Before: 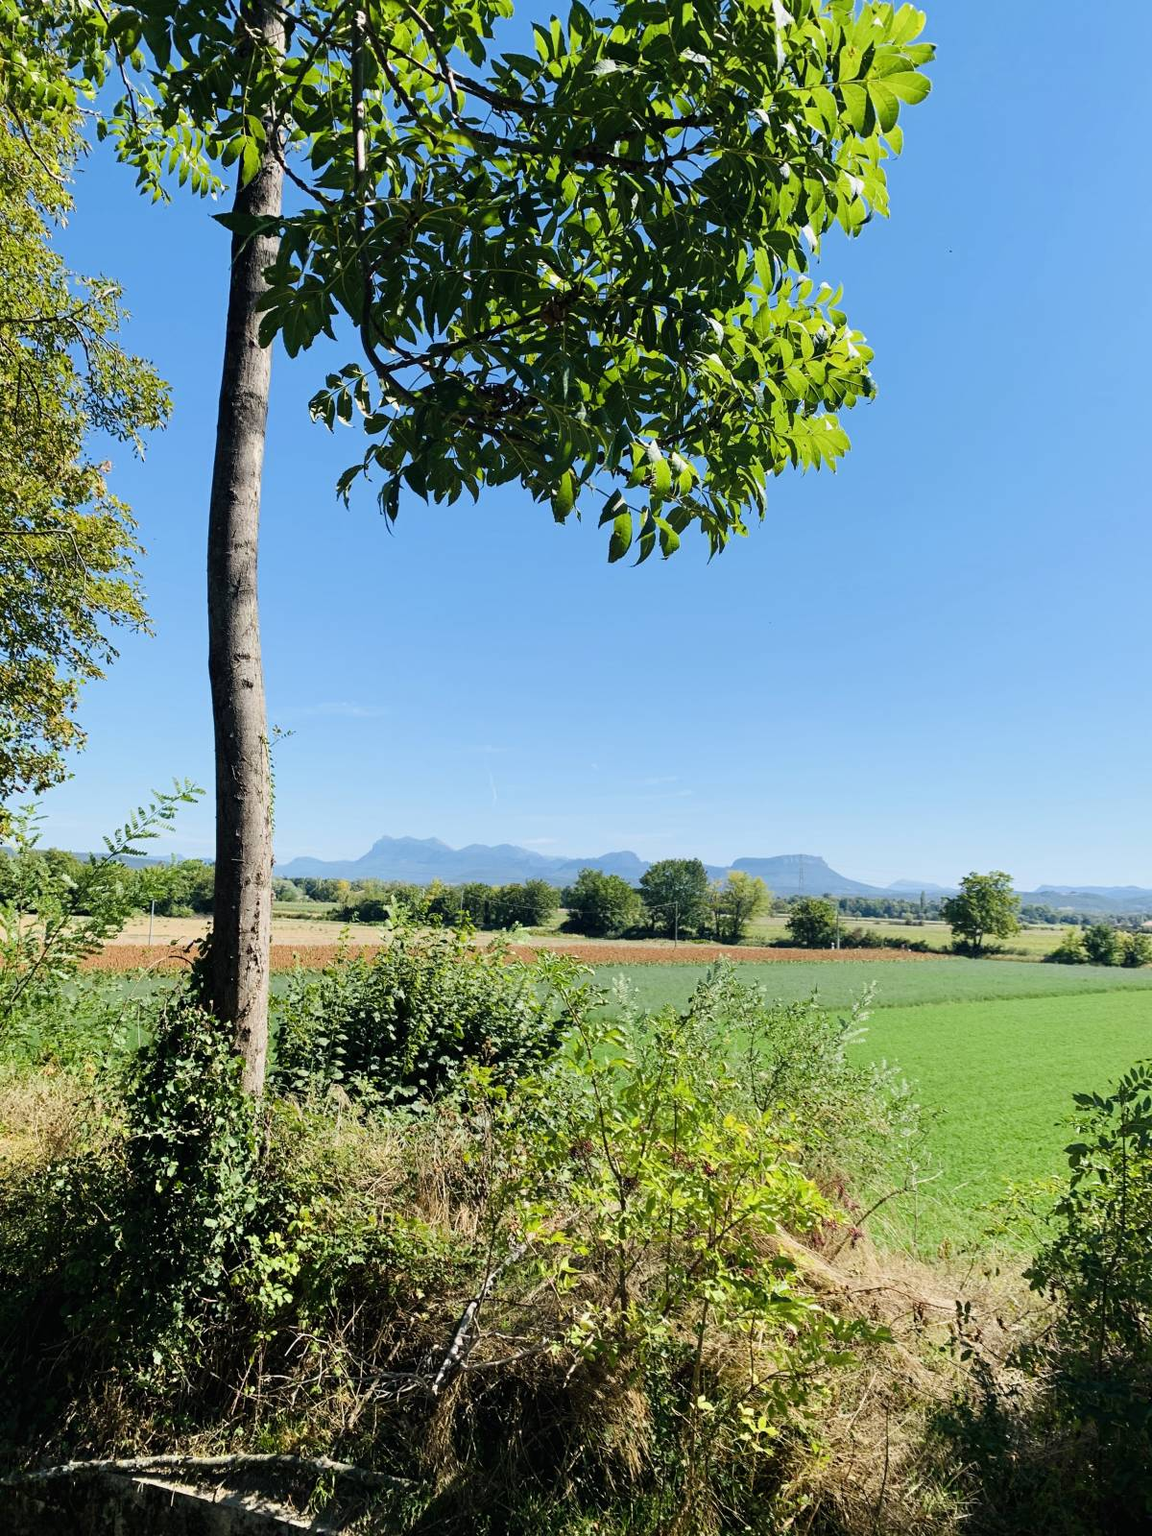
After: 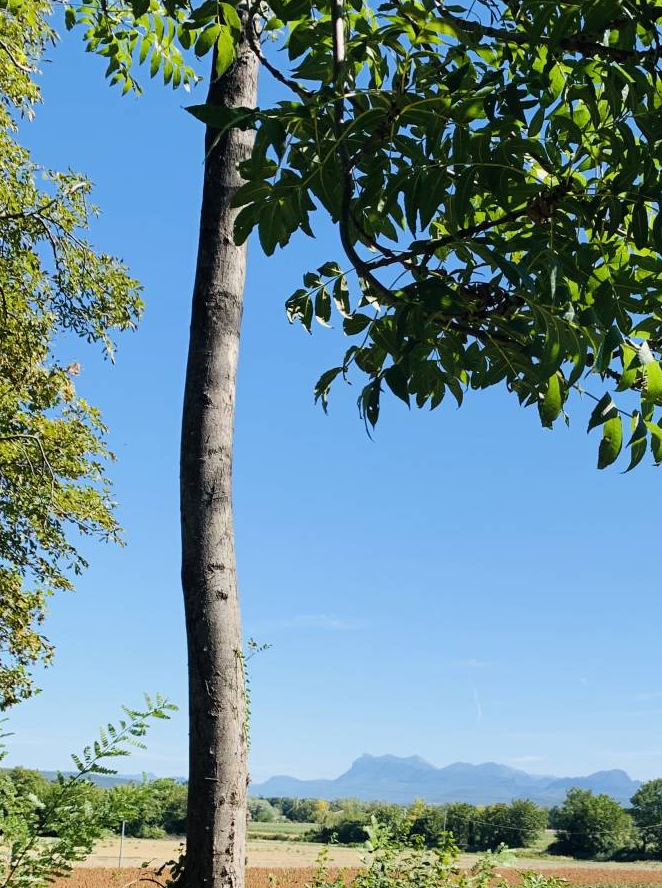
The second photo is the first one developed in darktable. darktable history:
crop and rotate: left 3.032%, top 7.399%, right 41.736%, bottom 37.062%
